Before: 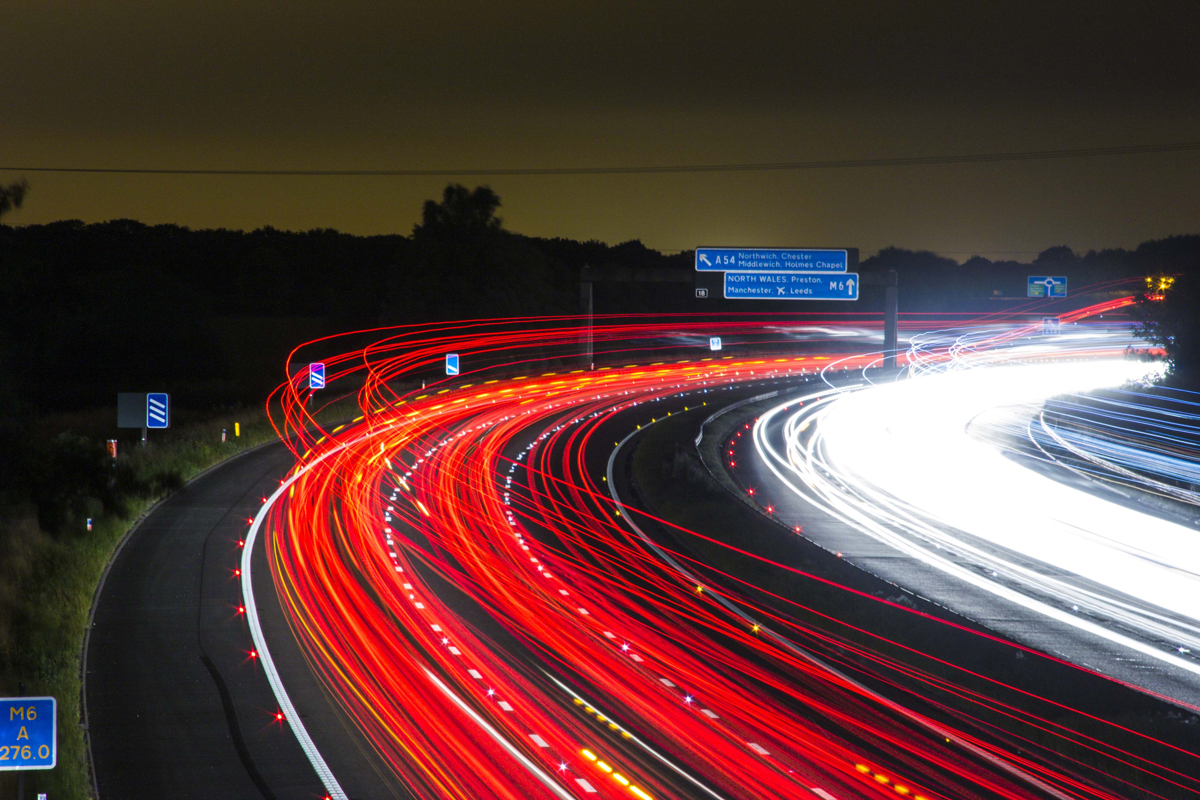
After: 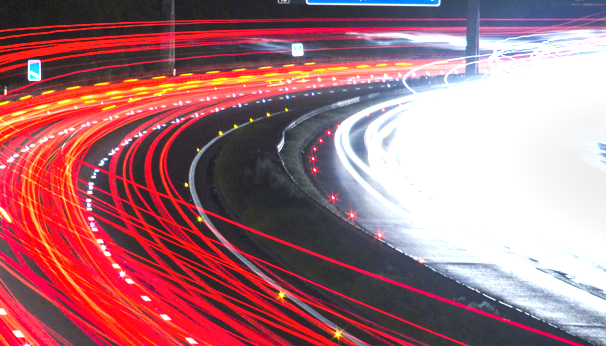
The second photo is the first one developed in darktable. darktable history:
exposure: black level correction 0, exposure 1.2 EV, compensate highlight preservation false
shadows and highlights: white point adjustment 0.912, soften with gaussian
crop: left 34.913%, top 36.751%, right 14.586%, bottom 19.953%
